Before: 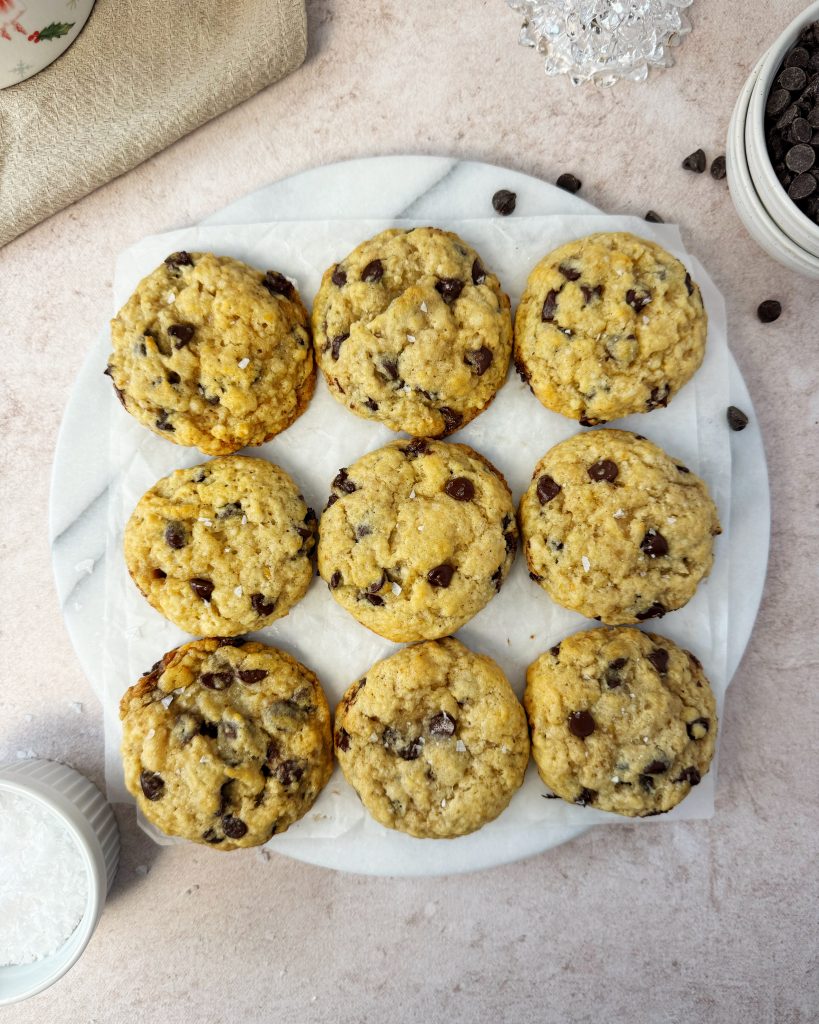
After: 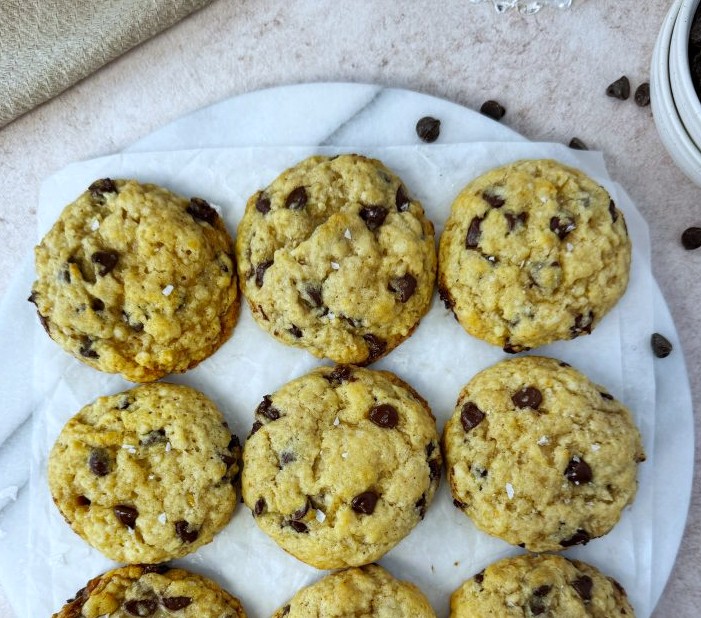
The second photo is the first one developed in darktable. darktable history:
crop and rotate: left 9.345%, top 7.22%, right 4.982%, bottom 32.331%
white balance: red 0.924, blue 1.095
shadows and highlights: shadows 49, highlights -41, soften with gaussian
